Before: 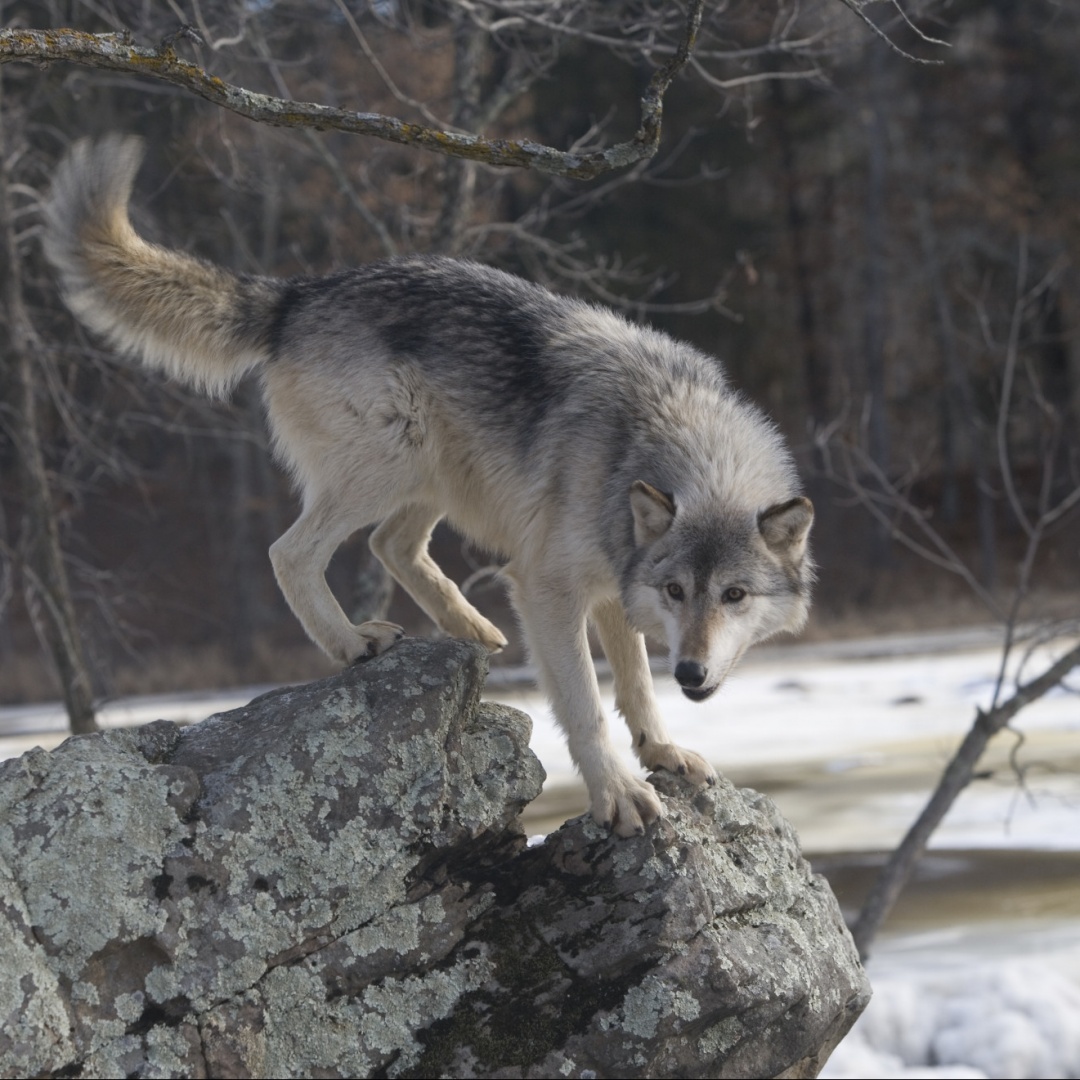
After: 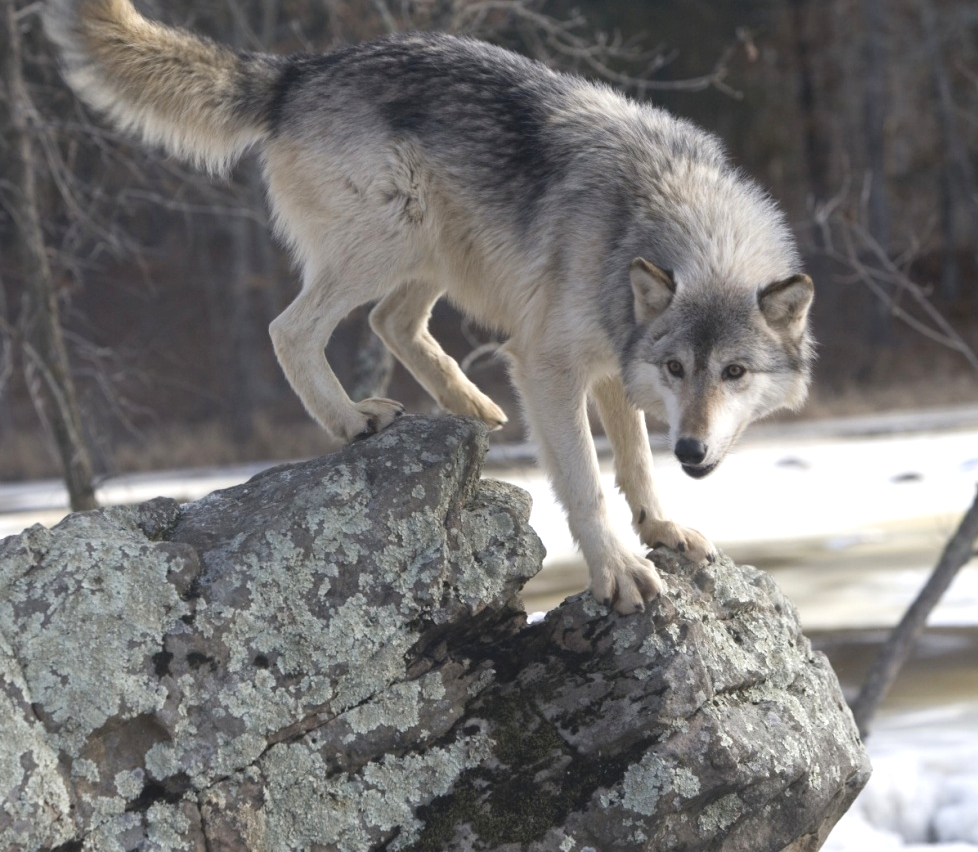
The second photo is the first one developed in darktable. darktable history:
local contrast: mode bilateral grid, contrast 15, coarseness 35, detail 103%, midtone range 0.2
crop: top 20.699%, right 9.415%, bottom 0.35%
exposure: black level correction 0.001, exposure 0.5 EV, compensate highlight preservation false
